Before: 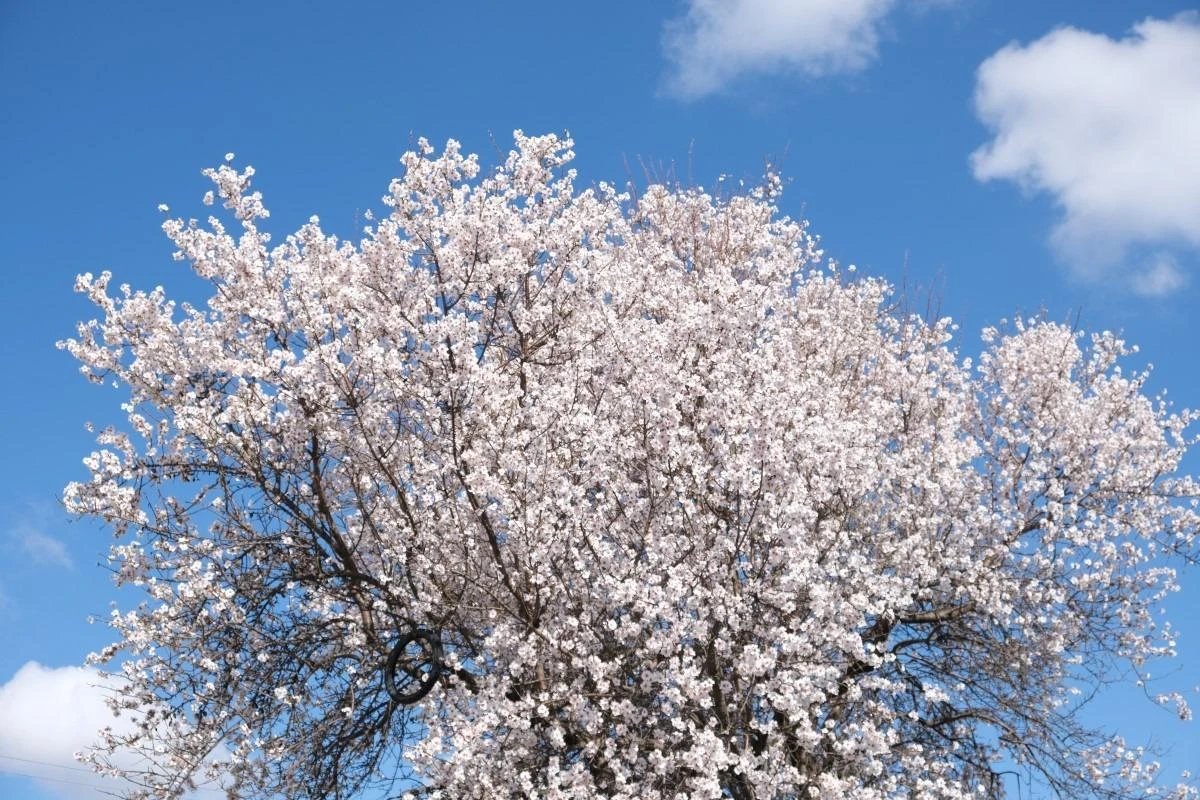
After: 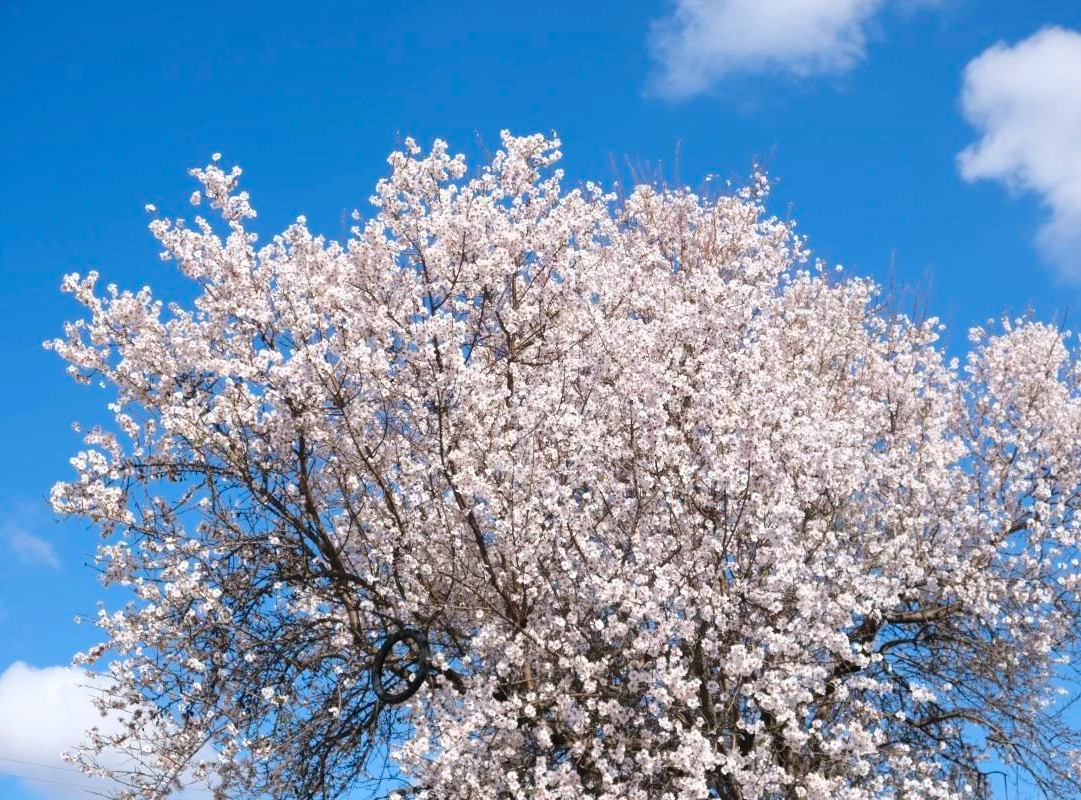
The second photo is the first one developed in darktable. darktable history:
crop and rotate: left 1.088%, right 8.807%
color balance rgb: perceptual saturation grading › global saturation 25%, global vibrance 20%
